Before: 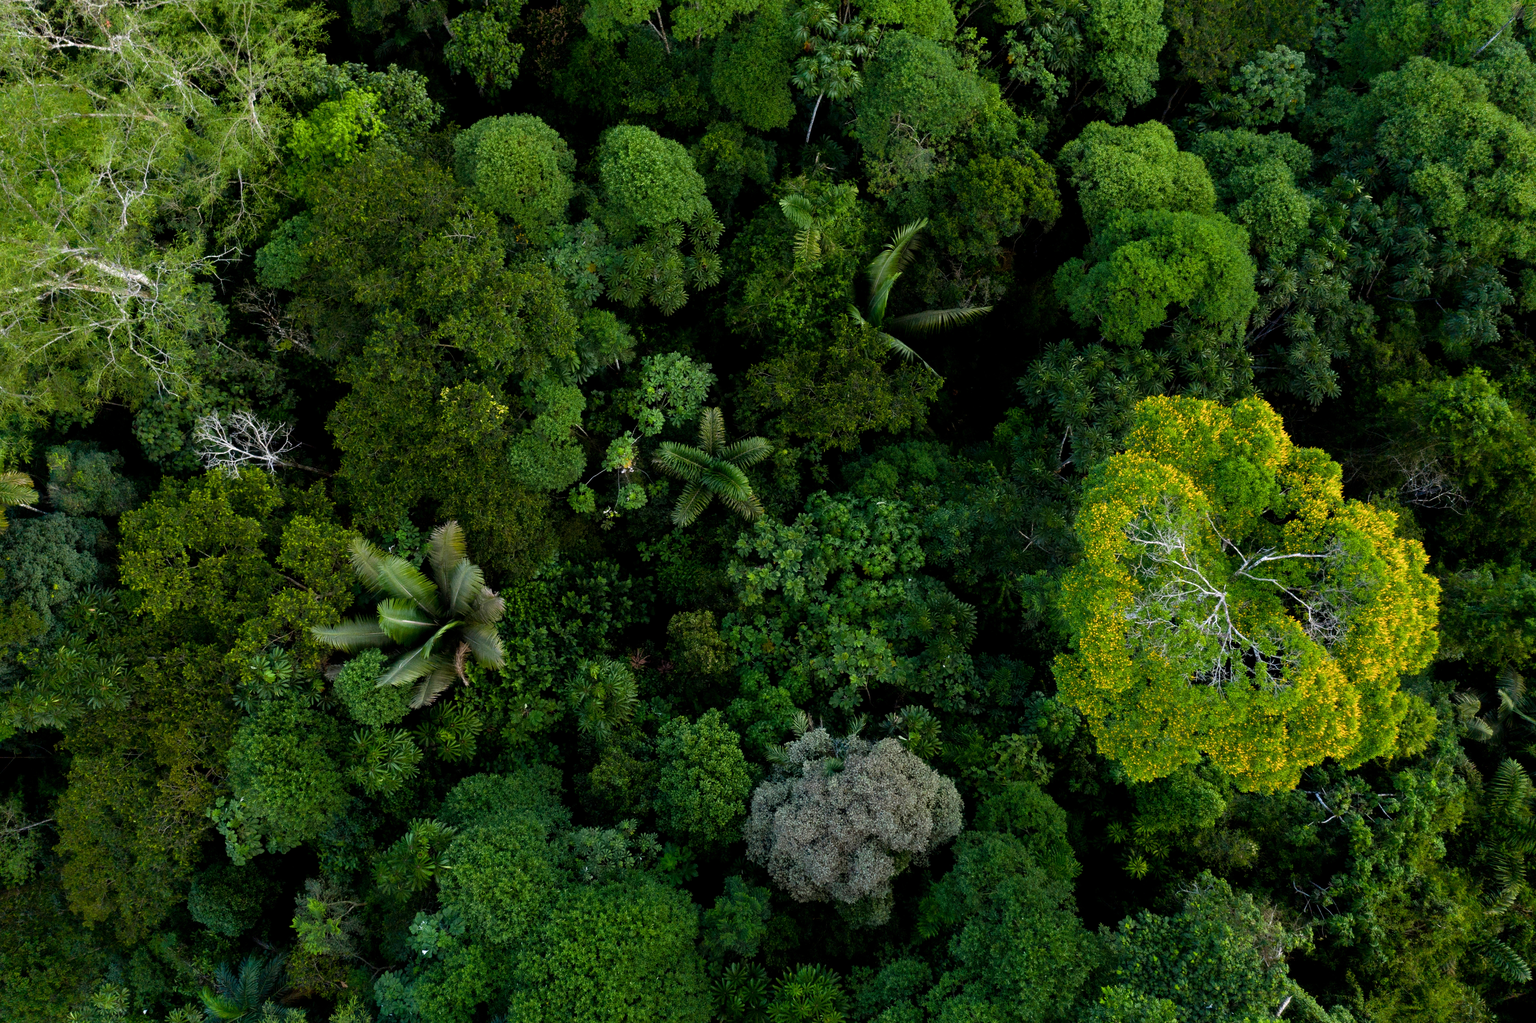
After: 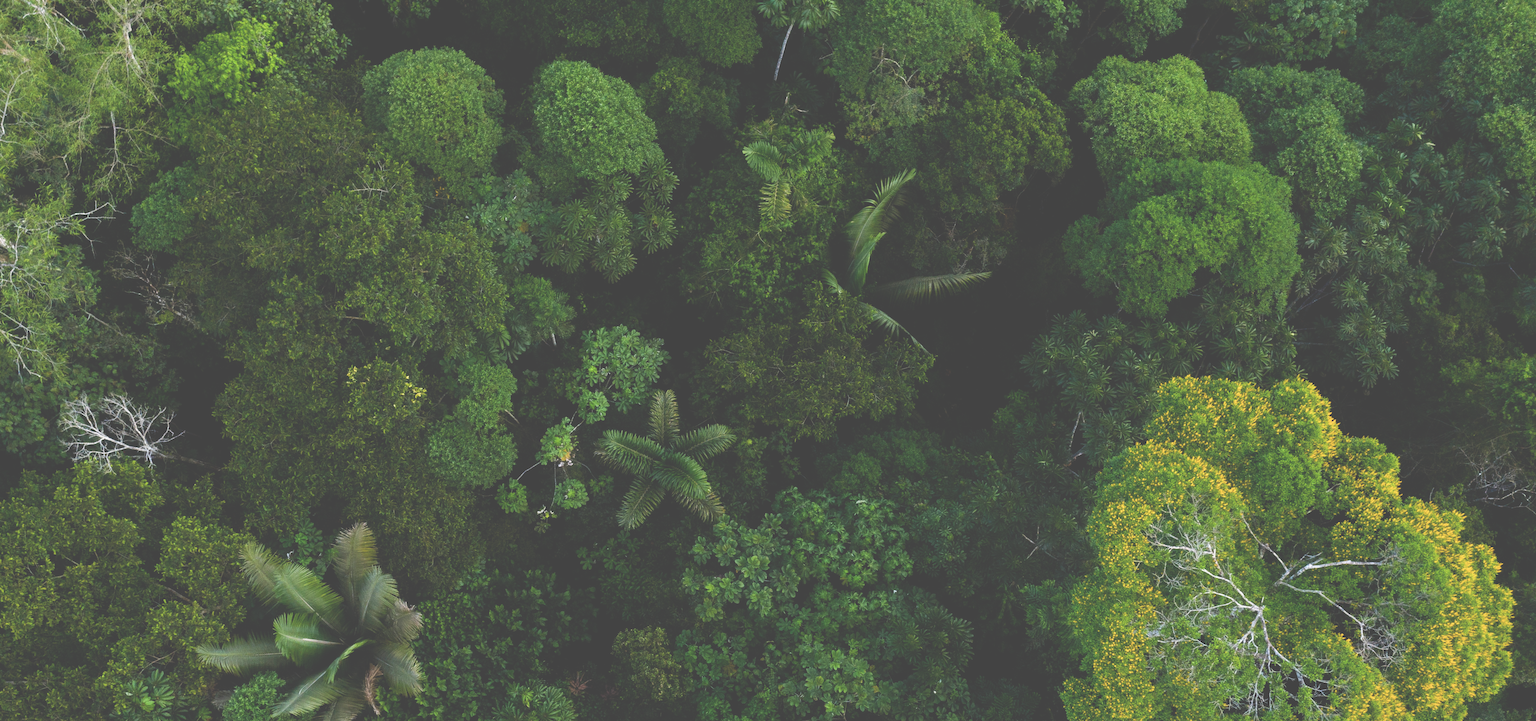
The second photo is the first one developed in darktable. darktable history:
crop and rotate: left 9.345%, top 7.22%, right 4.982%, bottom 32.331%
exposure: black level correction -0.062, exposure -0.05 EV, compensate highlight preservation false
